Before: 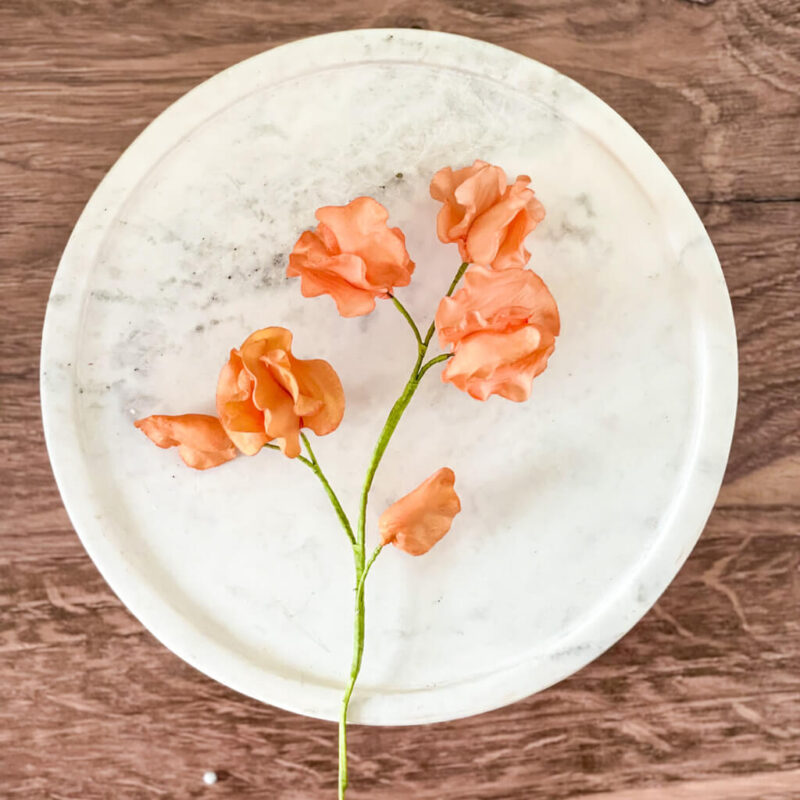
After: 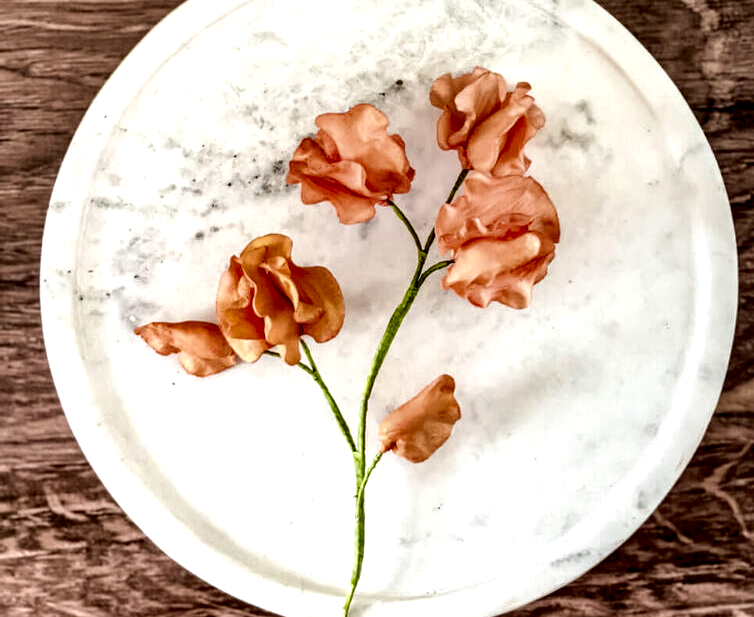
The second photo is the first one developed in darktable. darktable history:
local contrast: shadows 185%, detail 225%
crop and rotate: angle 0.03°, top 11.643%, right 5.651%, bottom 11.189%
